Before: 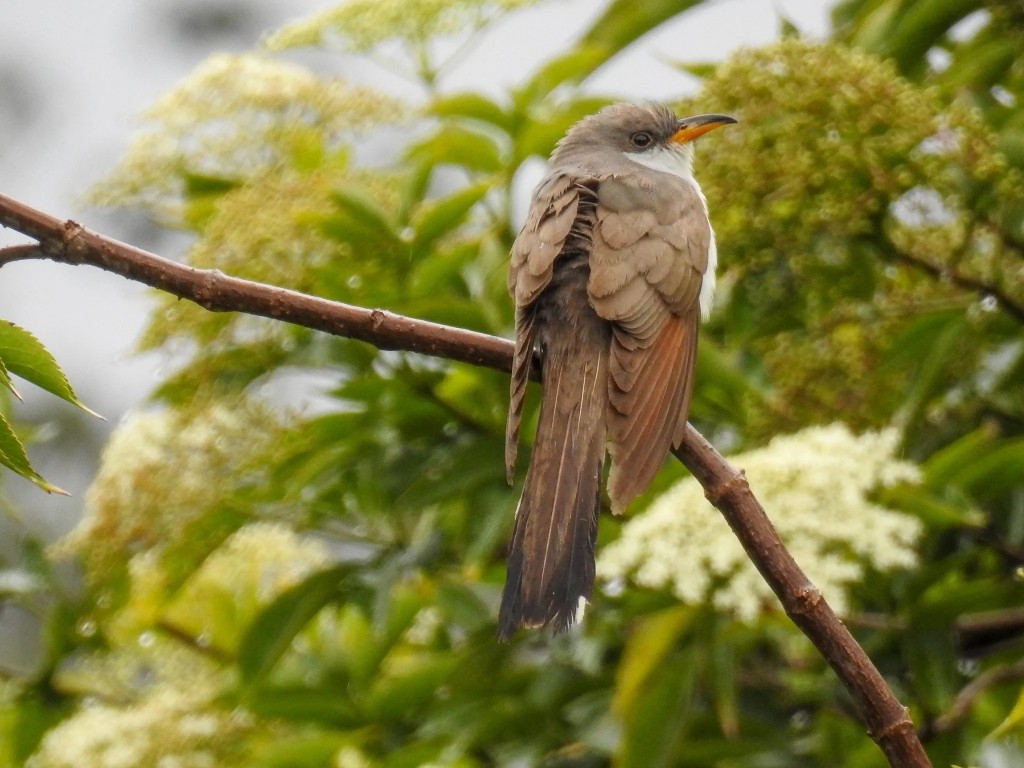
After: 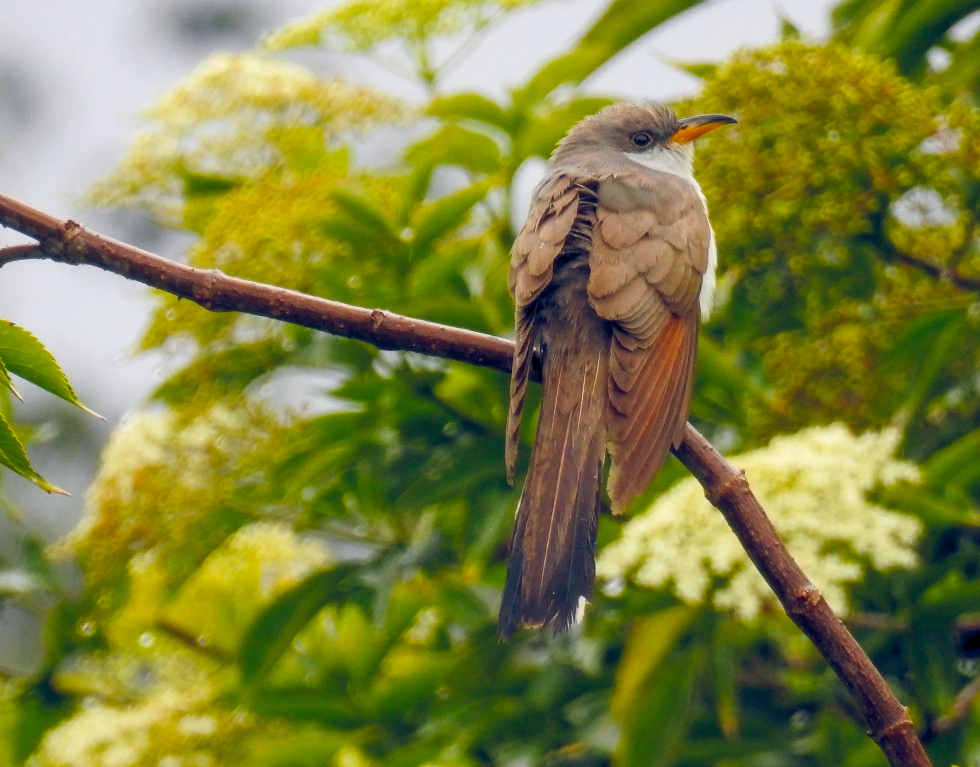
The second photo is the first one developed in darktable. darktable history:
color balance rgb: shadows lift › luminance -7.913%, shadows lift › chroma 2.137%, shadows lift › hue 198.81°, global offset › luminance -0.298%, global offset › chroma 0.304%, global offset › hue 259.09°, linear chroma grading › global chroma 15.072%, perceptual saturation grading › global saturation 31.263%
crop: right 4.286%, bottom 0.03%
